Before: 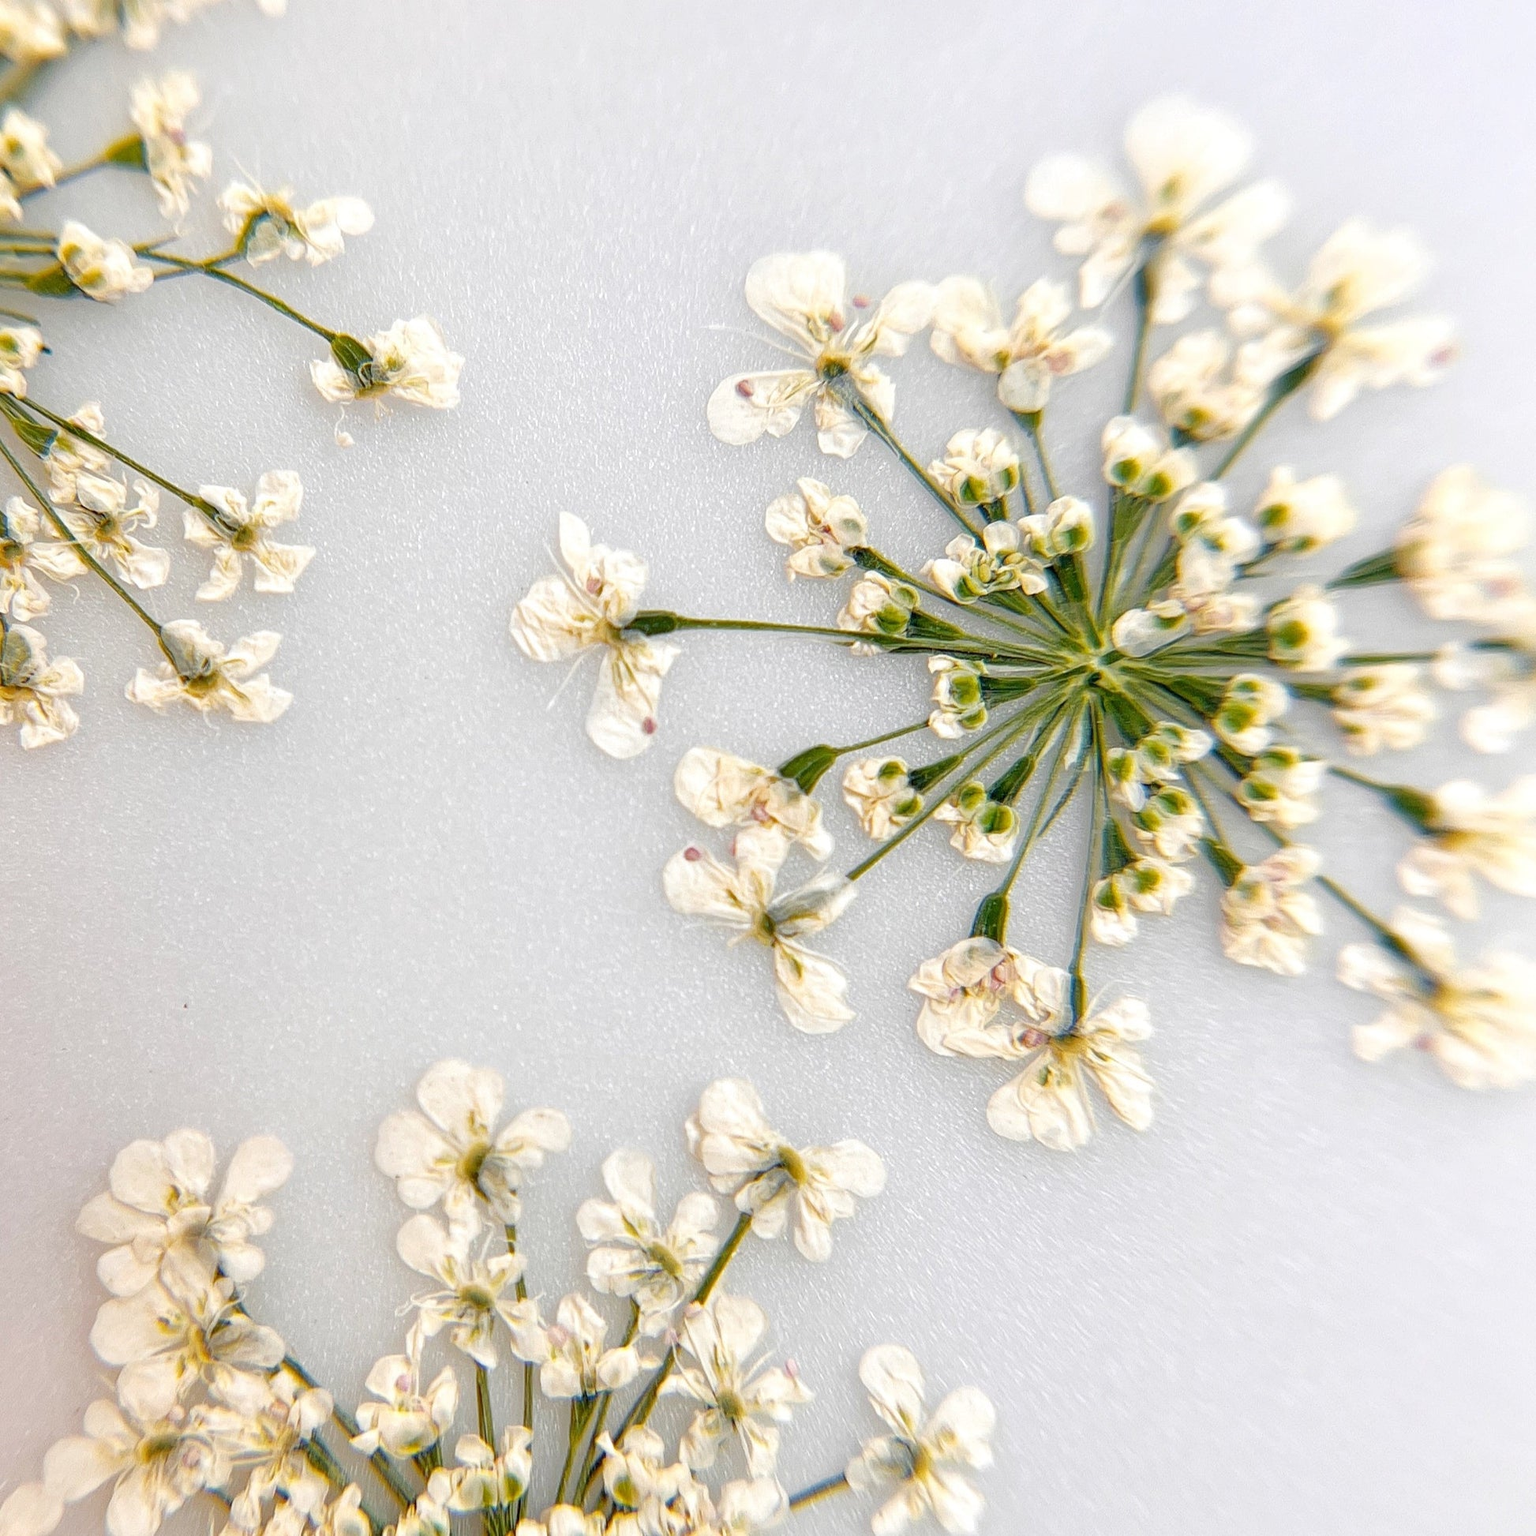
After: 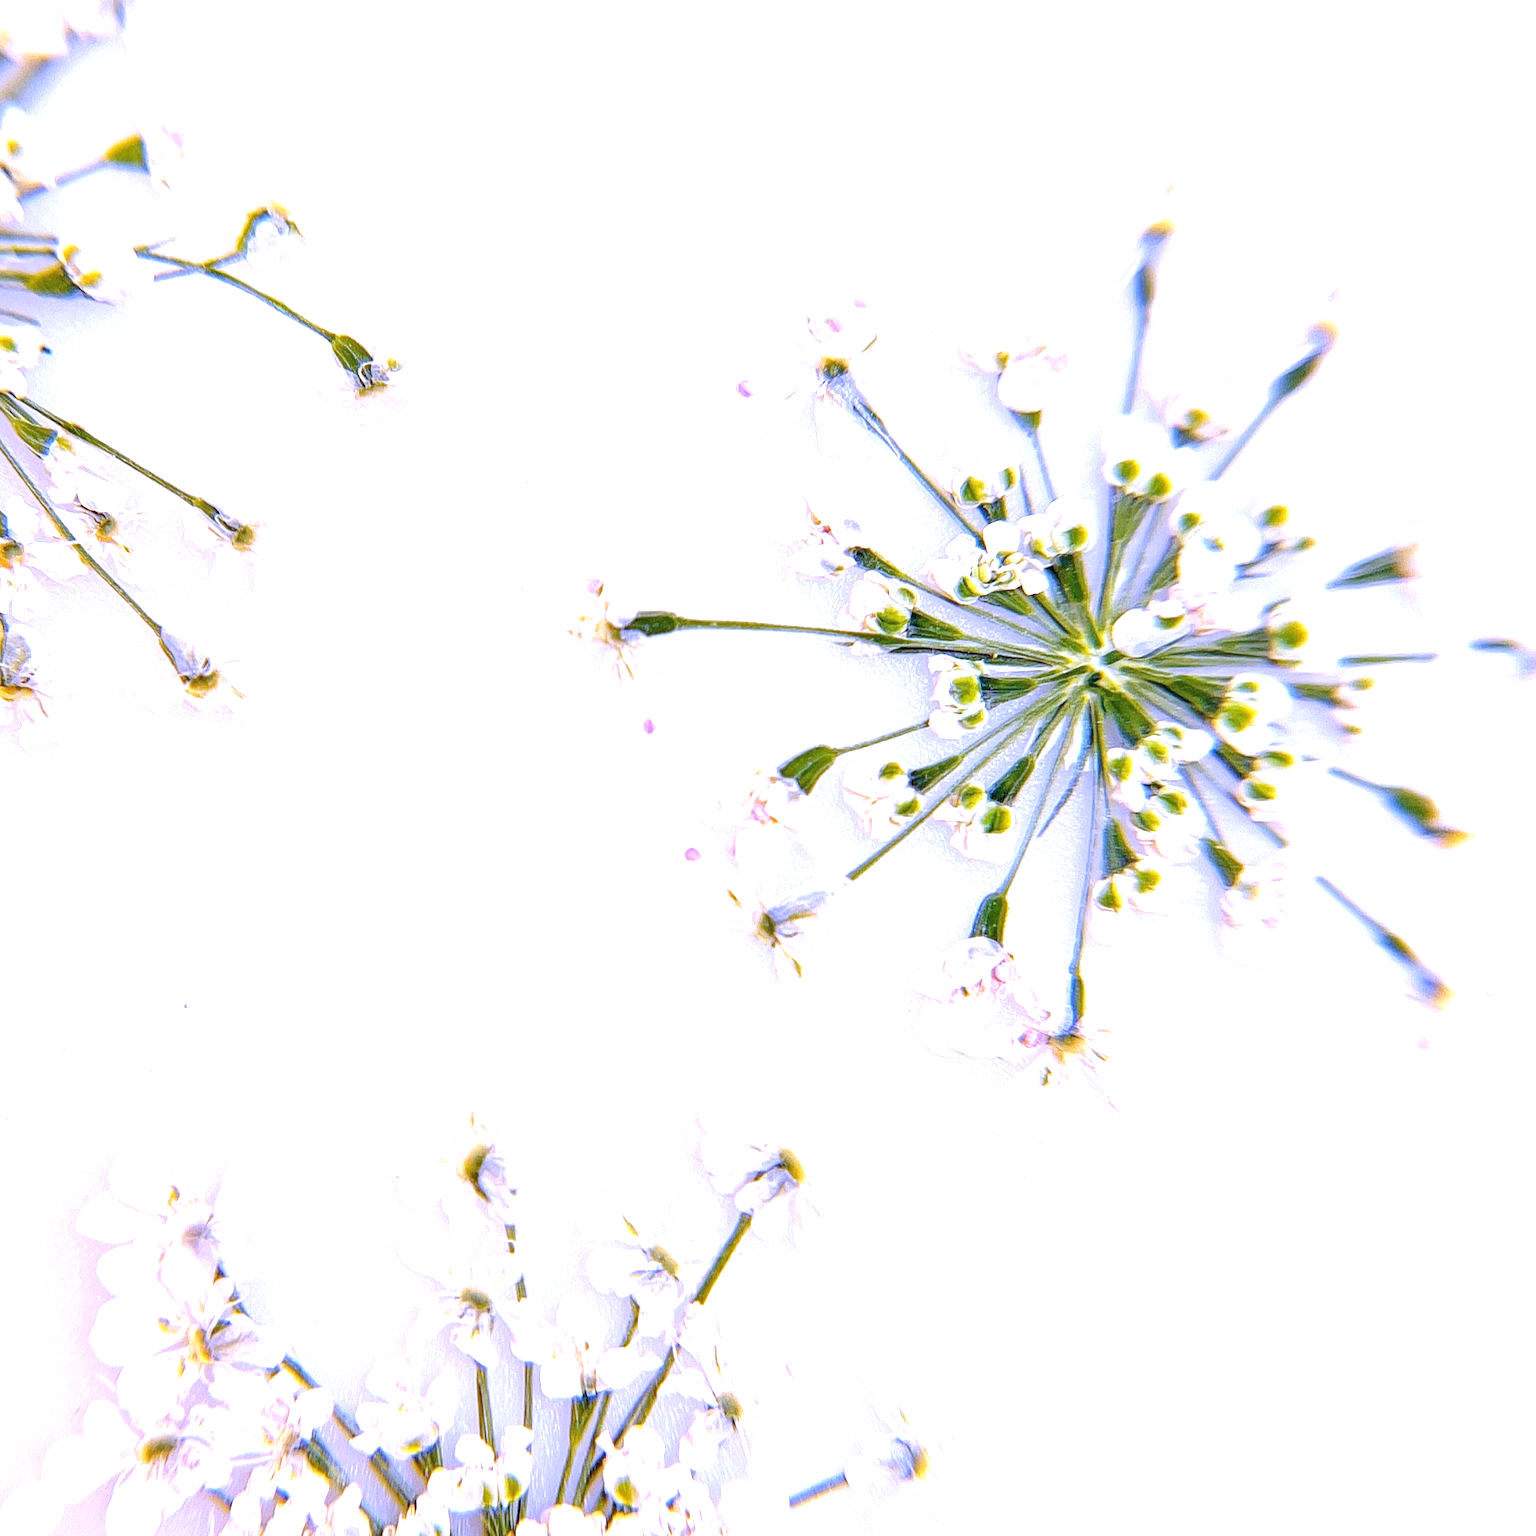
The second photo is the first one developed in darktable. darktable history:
exposure: black level correction 0, exposure 1 EV, compensate exposure bias true, compensate highlight preservation false
tone equalizer: on, module defaults
white balance: red 0.98, blue 1.61
